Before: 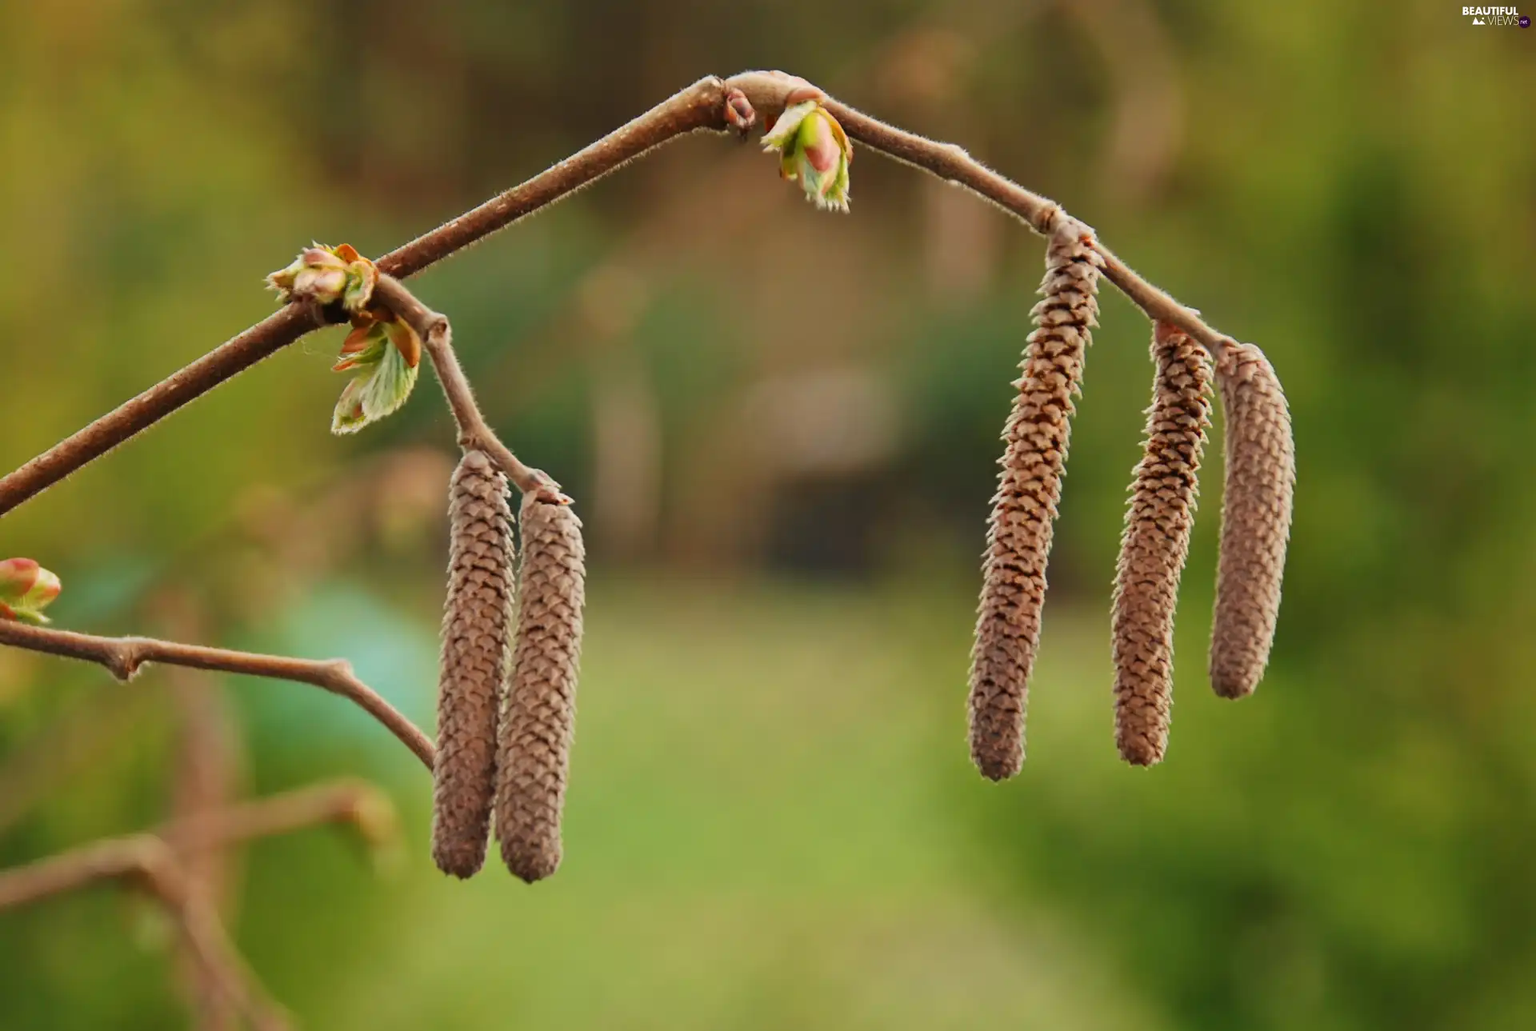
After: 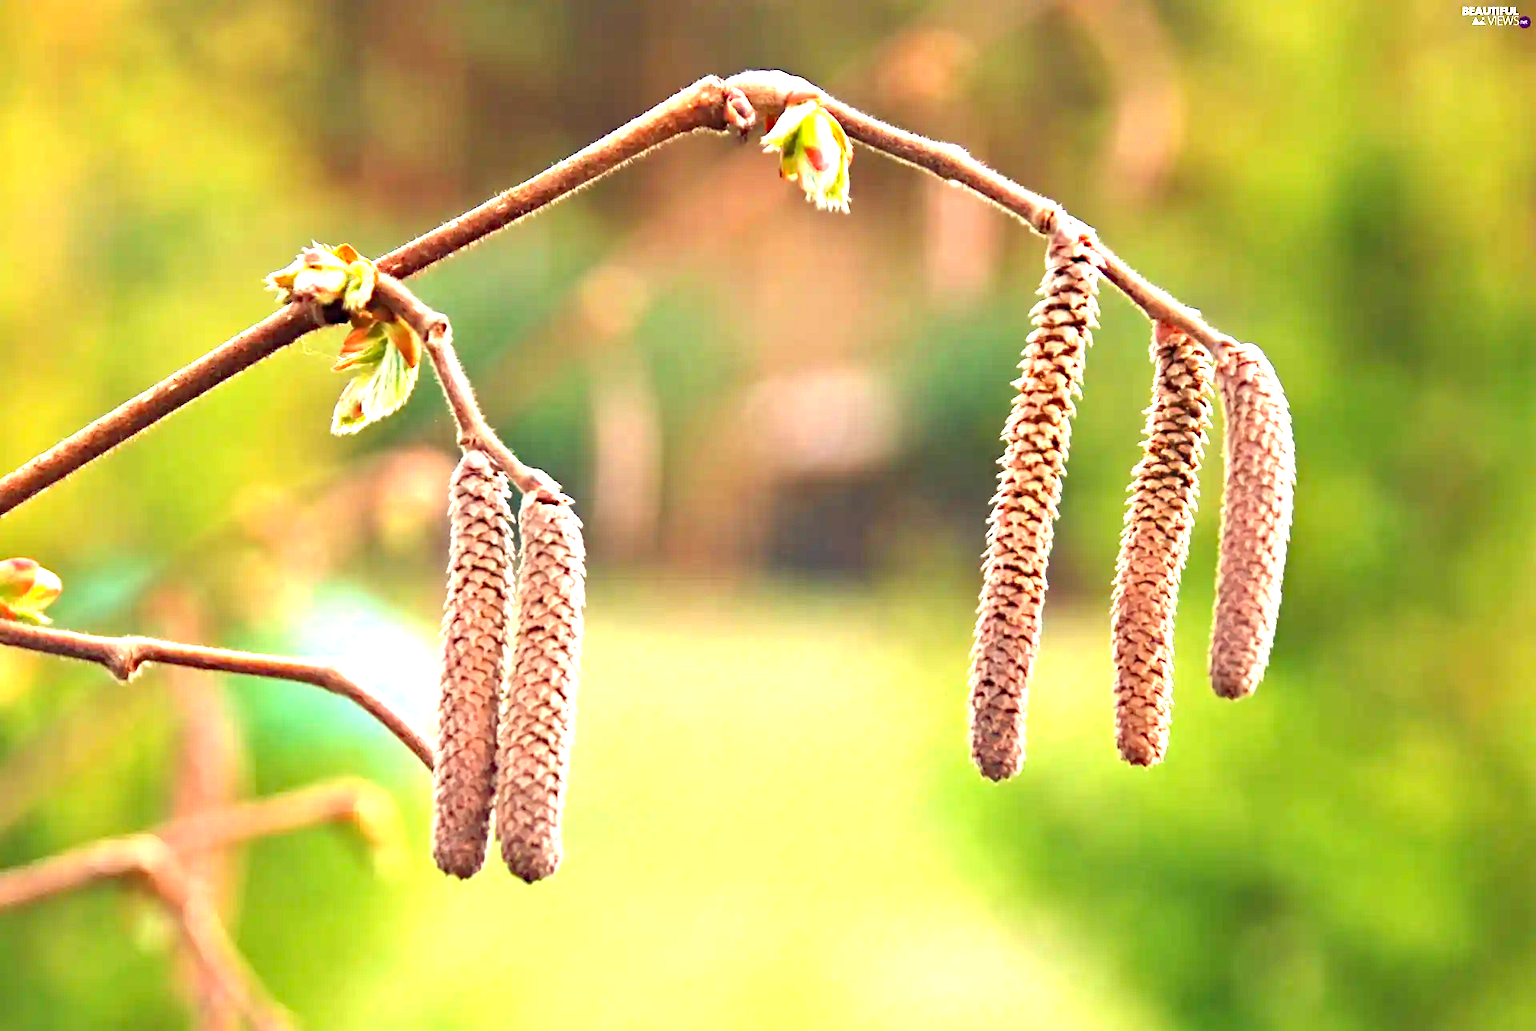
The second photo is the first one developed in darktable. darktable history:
exposure: black level correction 0, exposure 1.994 EV, compensate exposure bias true, compensate highlight preservation false
haze removal: strength 0.298, distance 0.257, compatibility mode true, adaptive false
